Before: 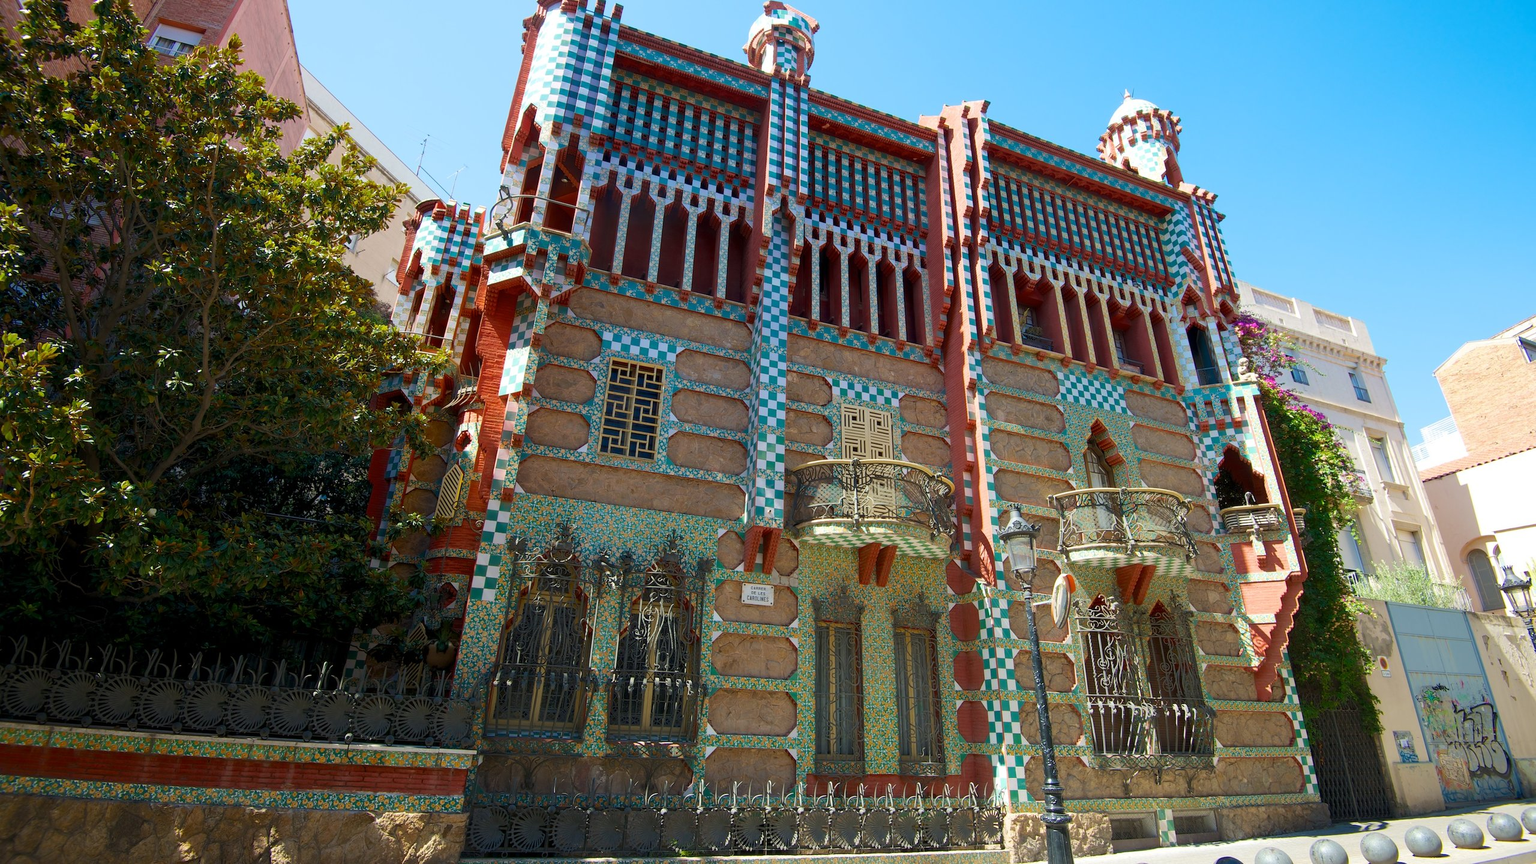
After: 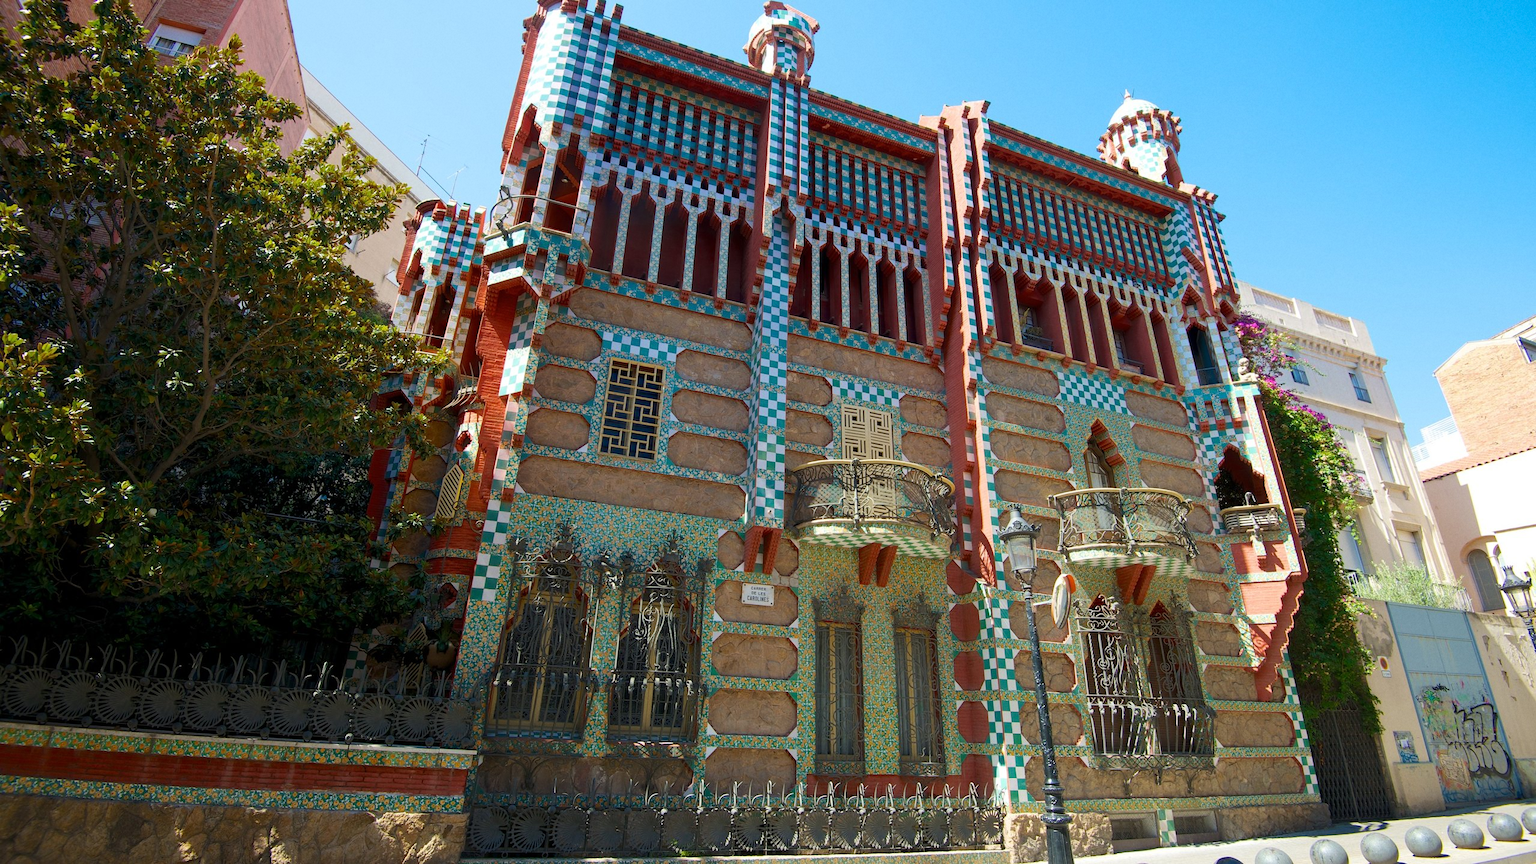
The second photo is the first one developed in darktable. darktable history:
grain: coarseness 14.57 ISO, strength 8.8%
